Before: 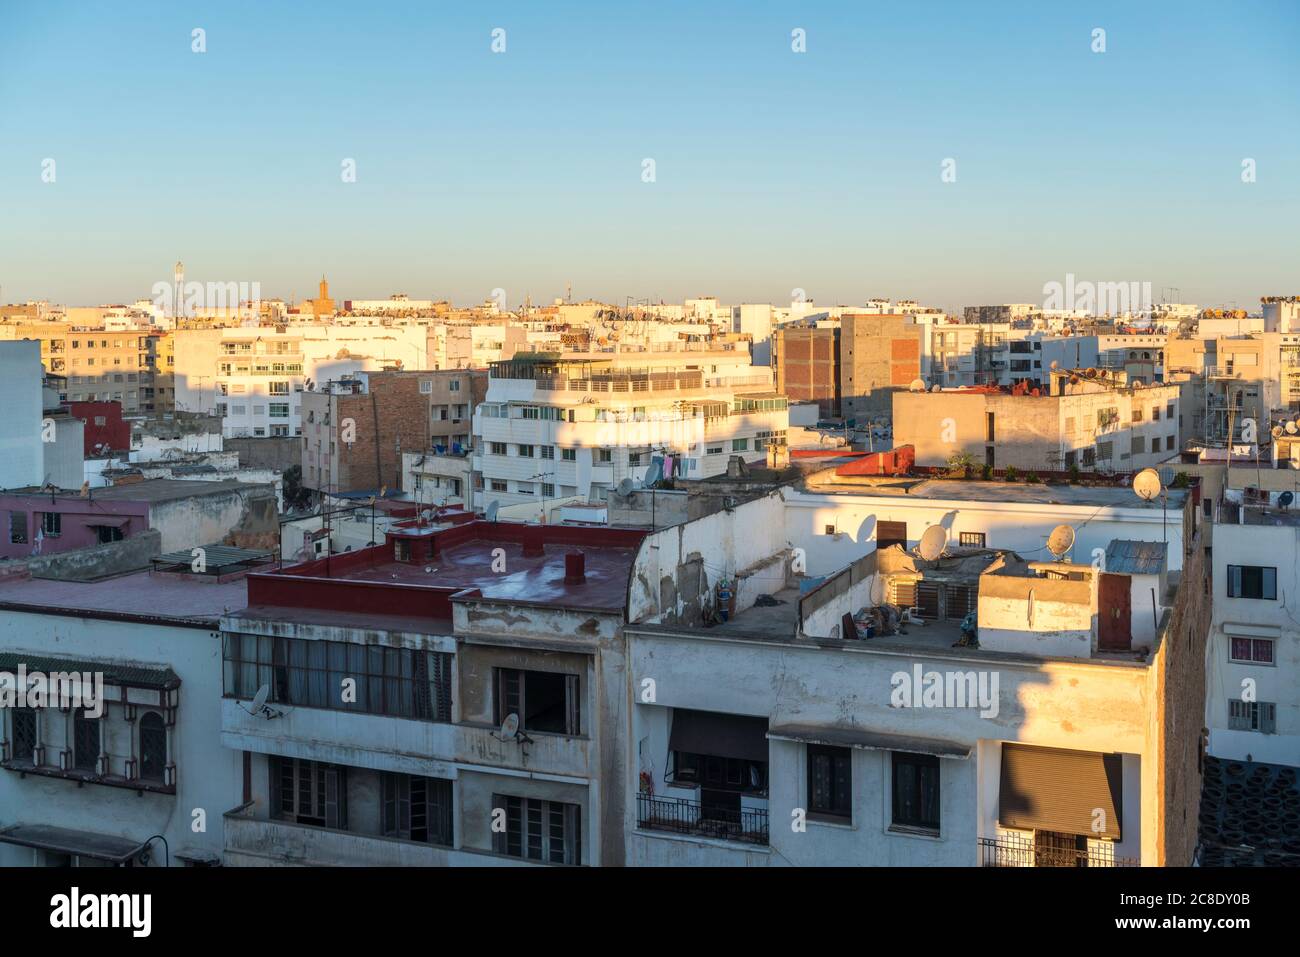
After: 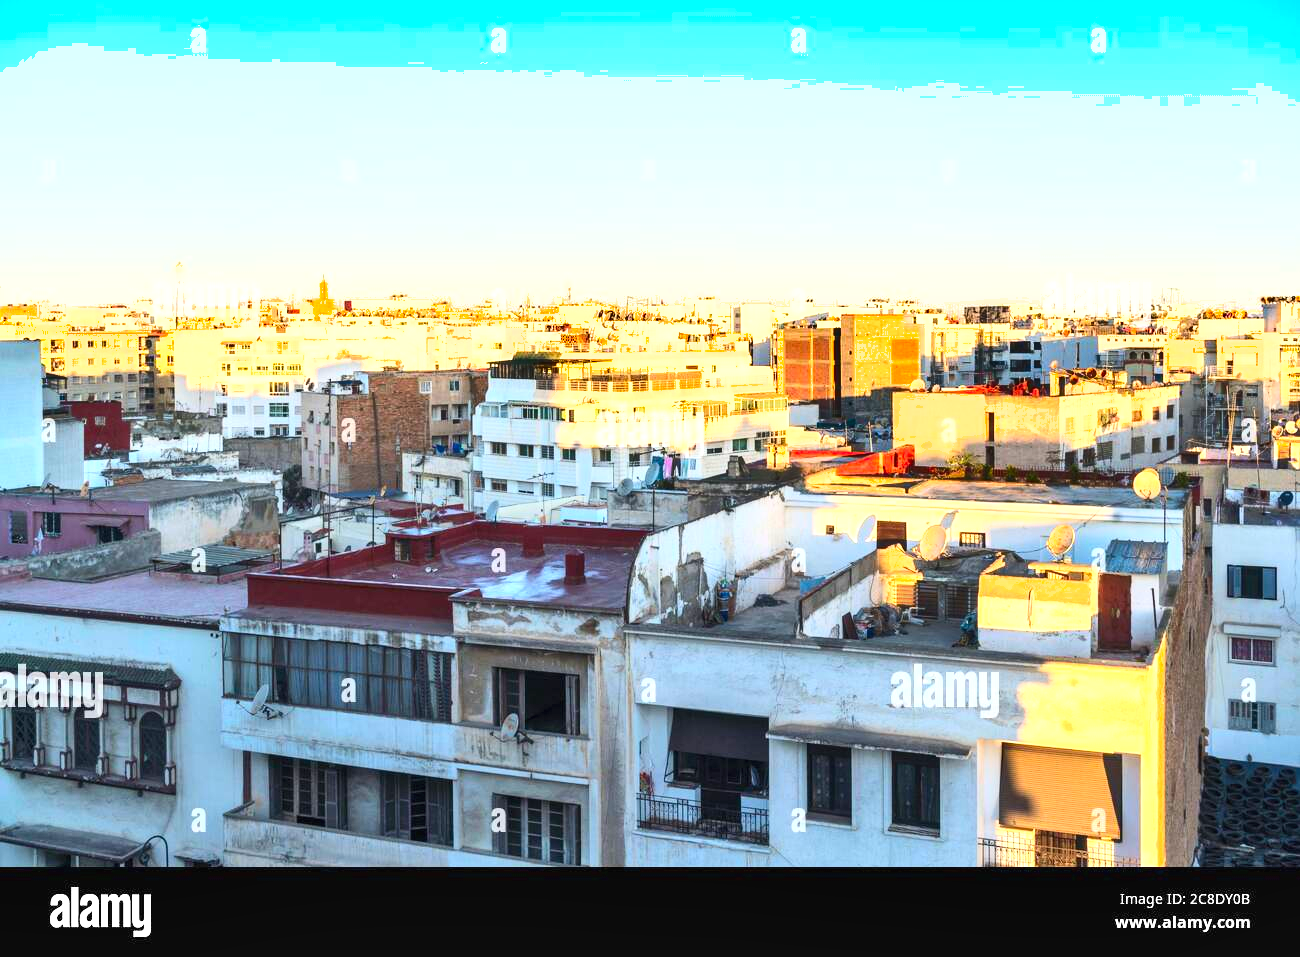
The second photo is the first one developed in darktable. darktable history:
exposure: black level correction 0, exposure 1 EV, compensate highlight preservation false
shadows and highlights: shadows 52.48, soften with gaussian
contrast brightness saturation: contrast 0.195, brightness 0.161, saturation 0.224
